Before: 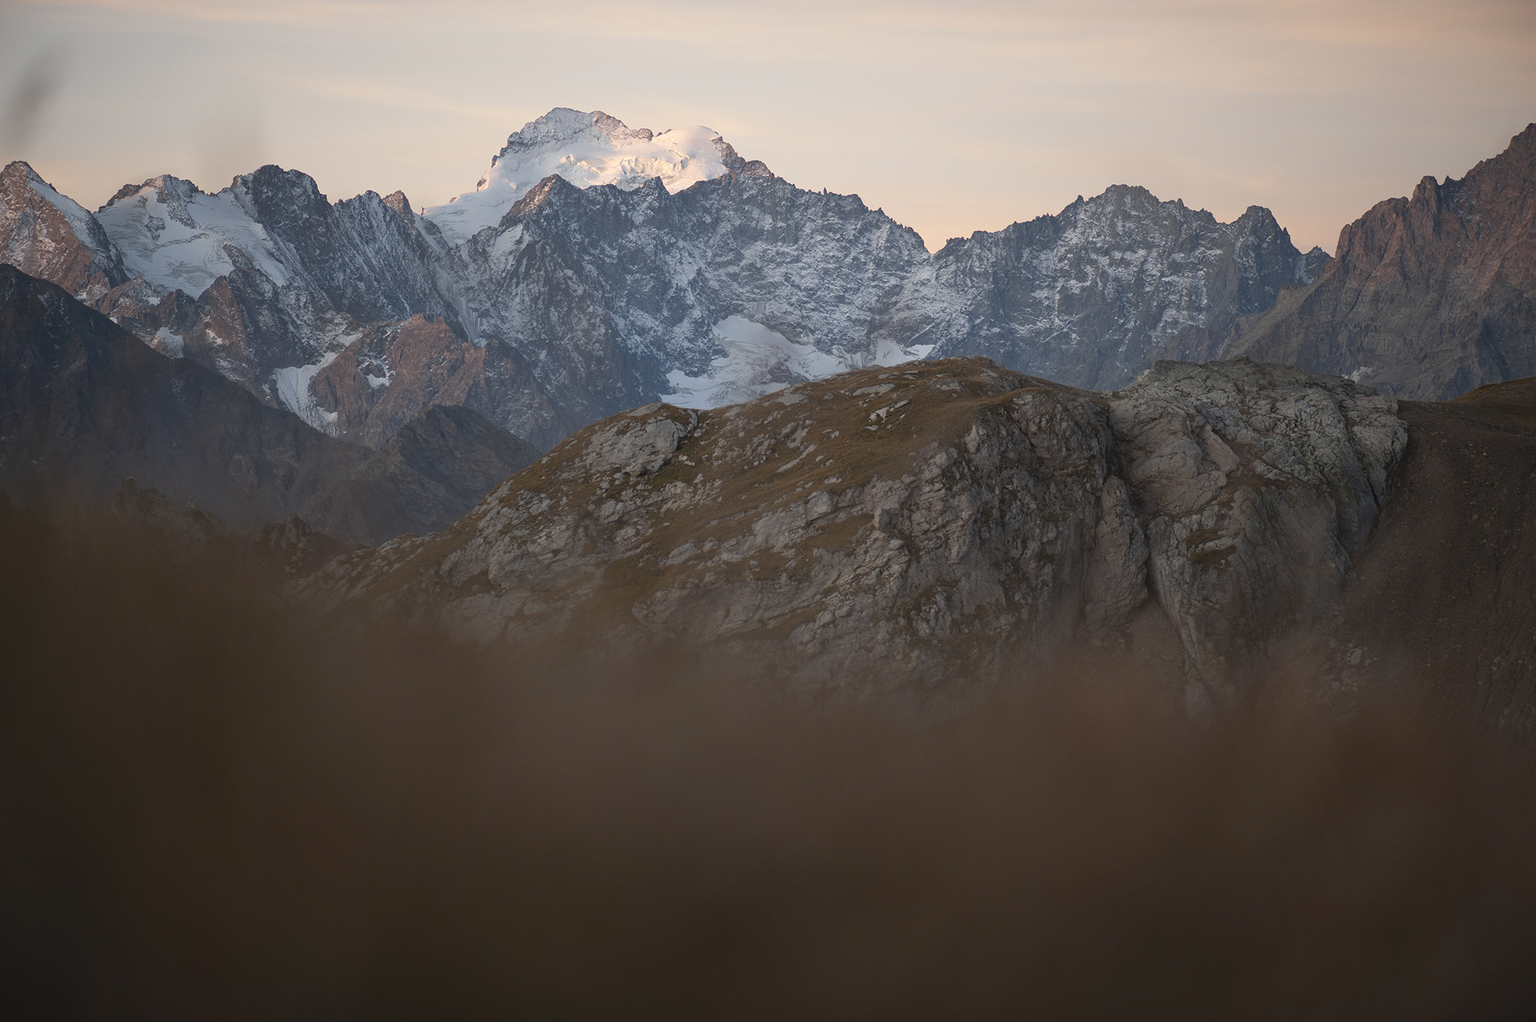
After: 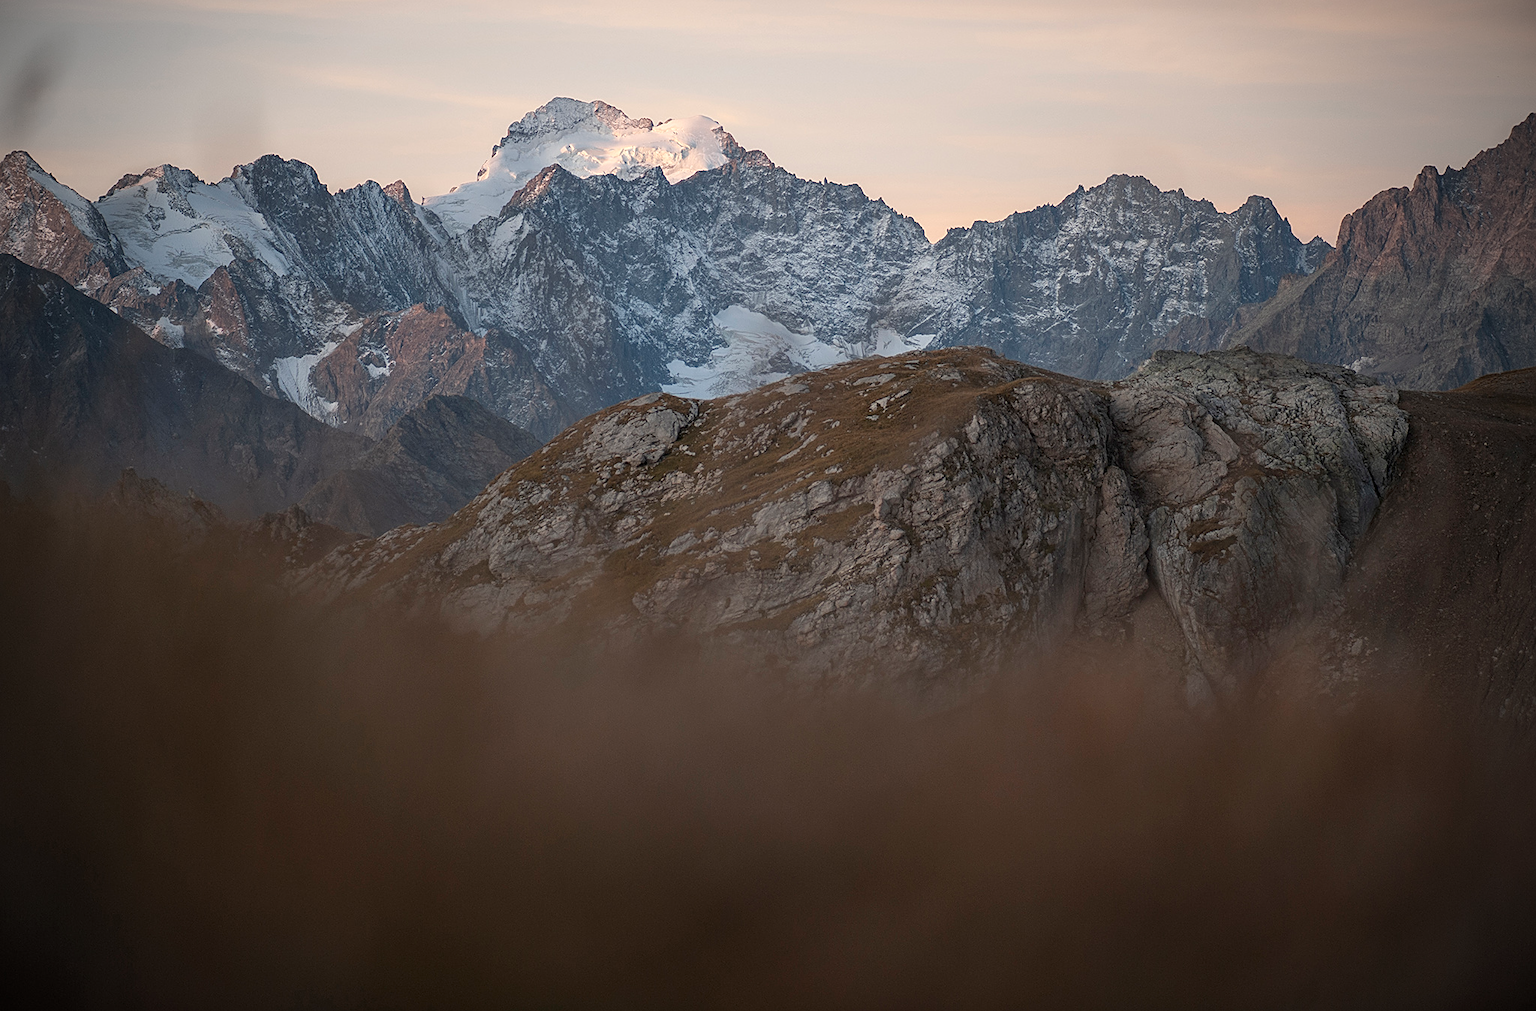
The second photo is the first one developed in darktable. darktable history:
crop: top 1.049%, right 0.001%
white balance: emerald 1
vignetting: on, module defaults
sharpen: on, module defaults
local contrast: on, module defaults
